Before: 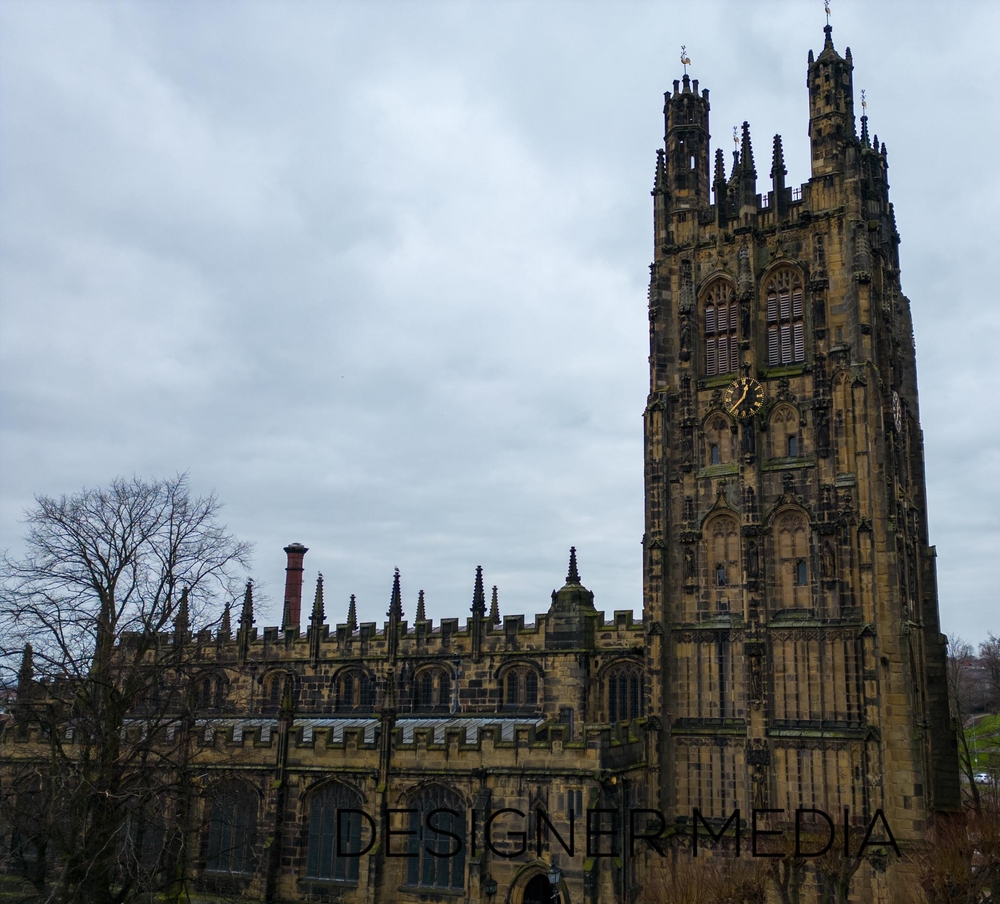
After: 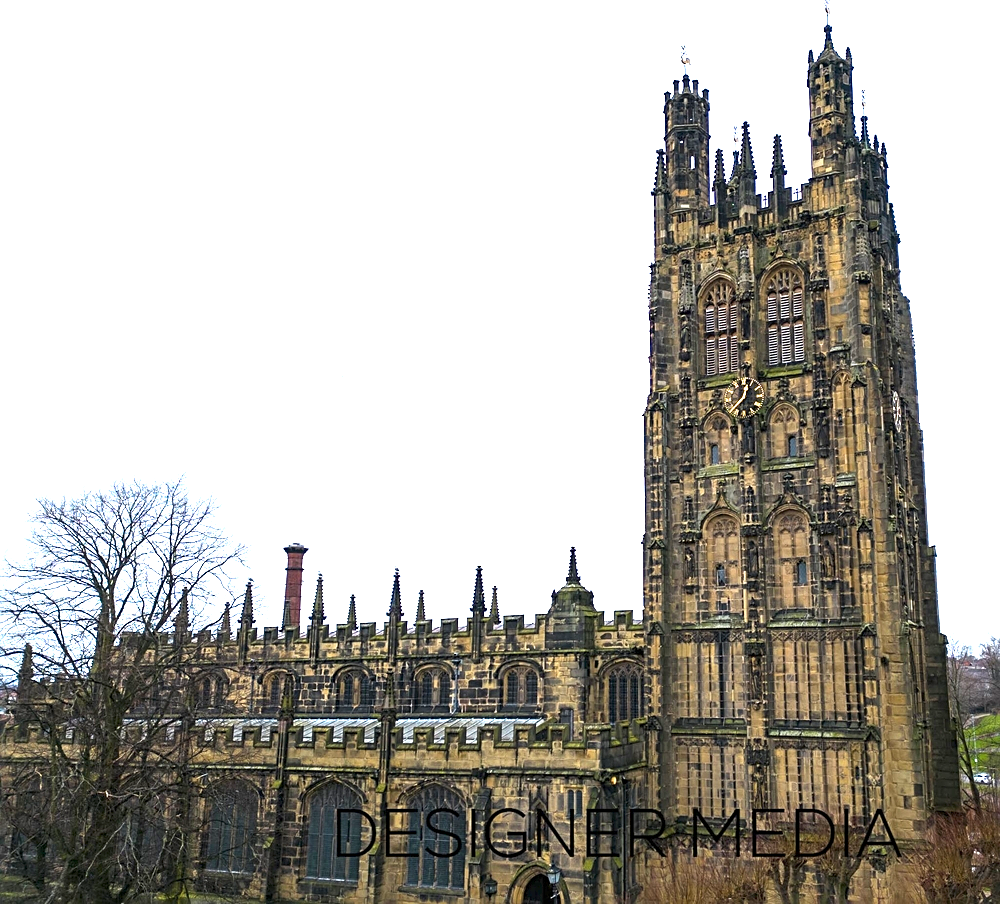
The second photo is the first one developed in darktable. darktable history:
sharpen: on, module defaults
exposure: black level correction 0, exposure 1.919 EV, compensate highlight preservation false
